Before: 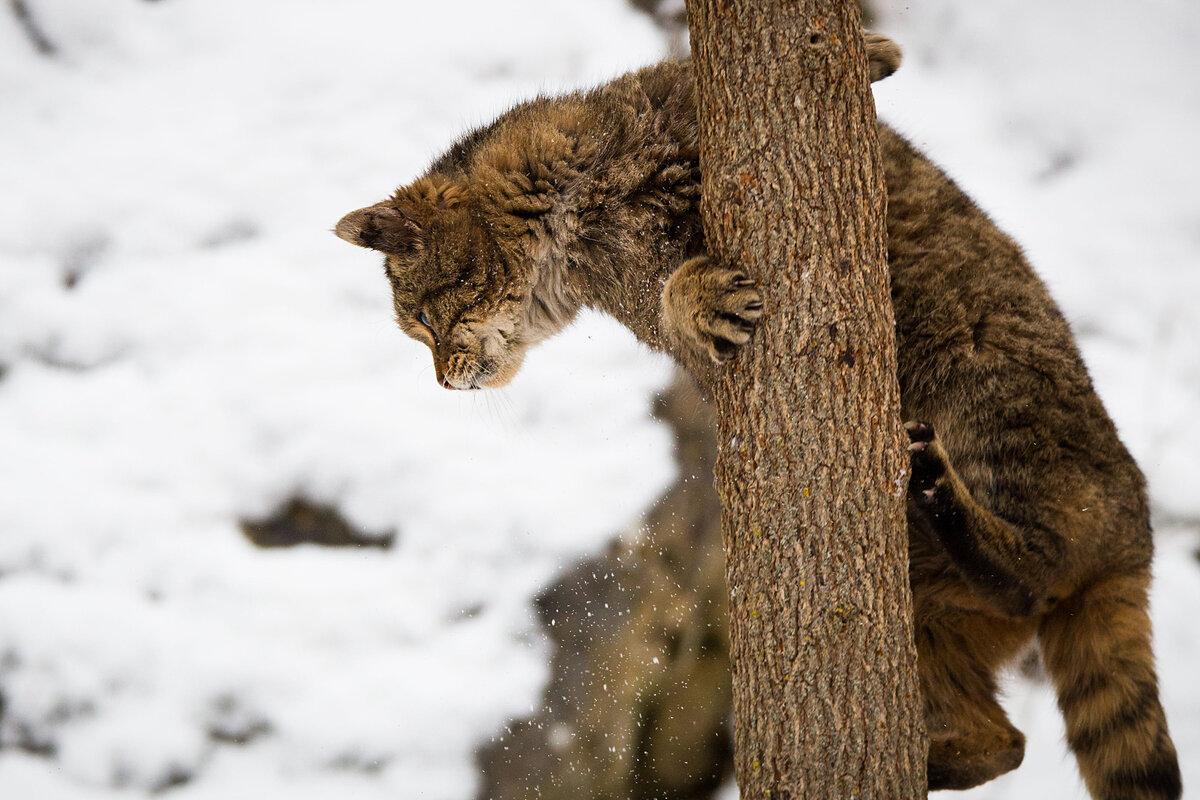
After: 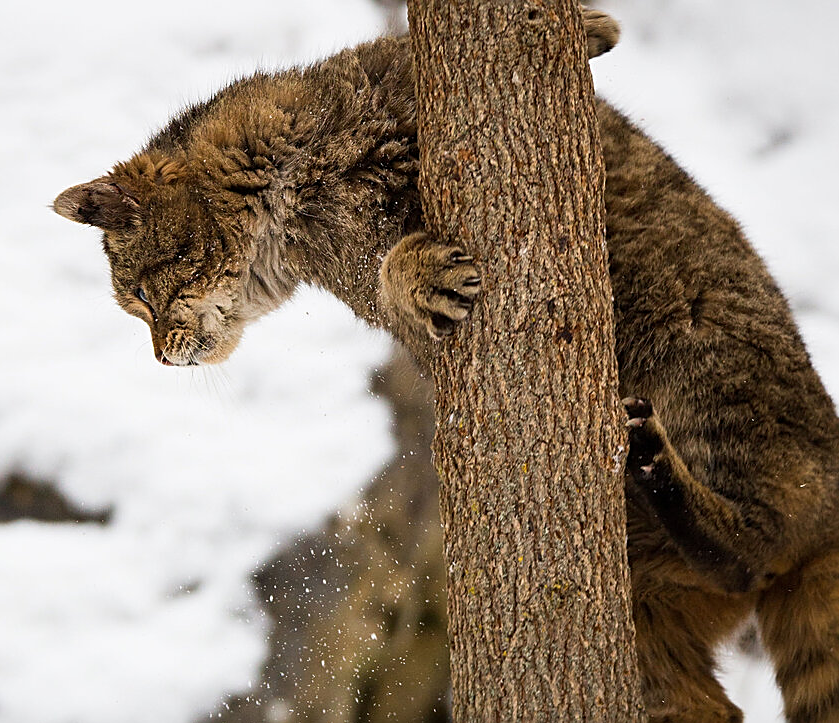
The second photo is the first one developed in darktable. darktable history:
crop and rotate: left 23.575%, top 3.109%, right 6.437%, bottom 6.478%
sharpen: on, module defaults
